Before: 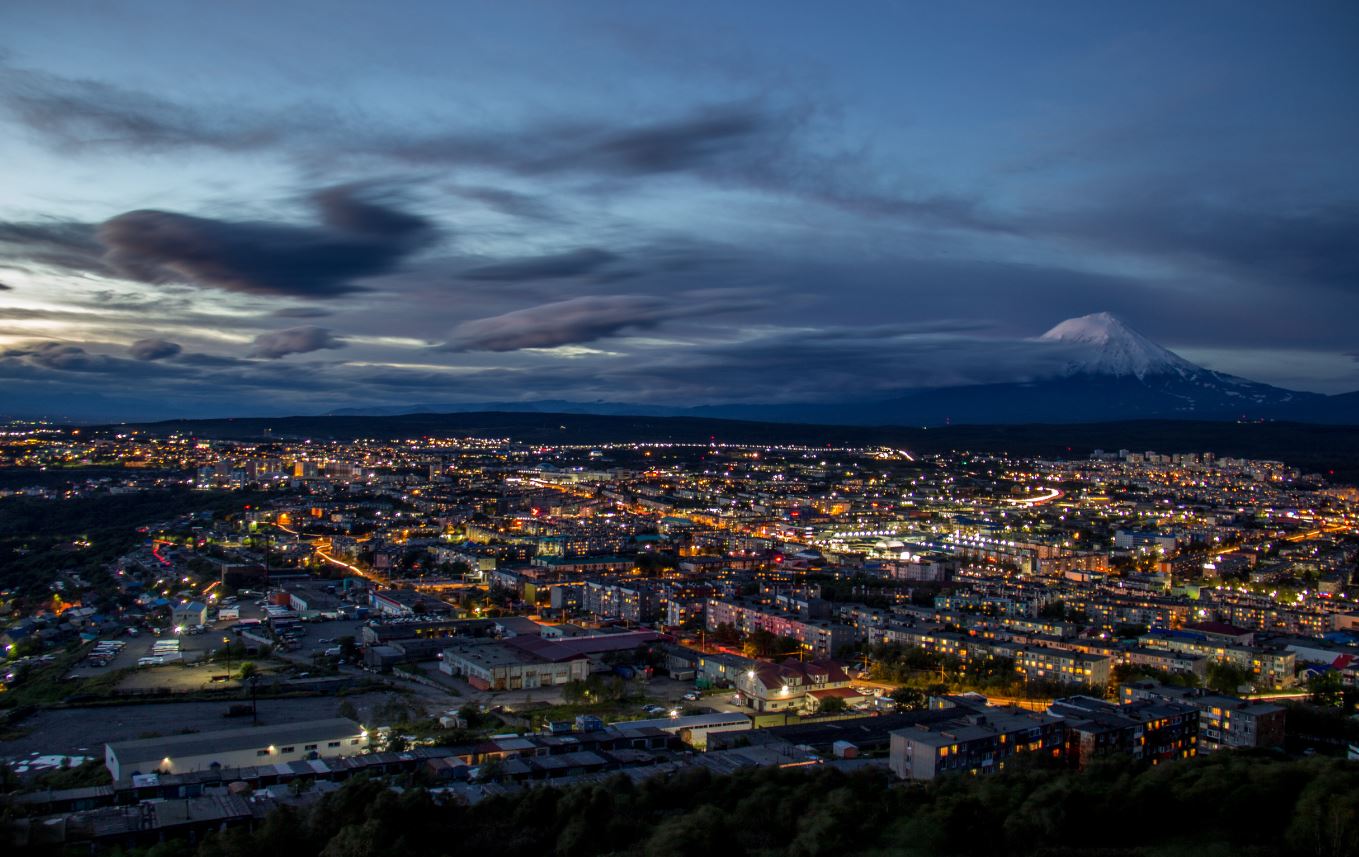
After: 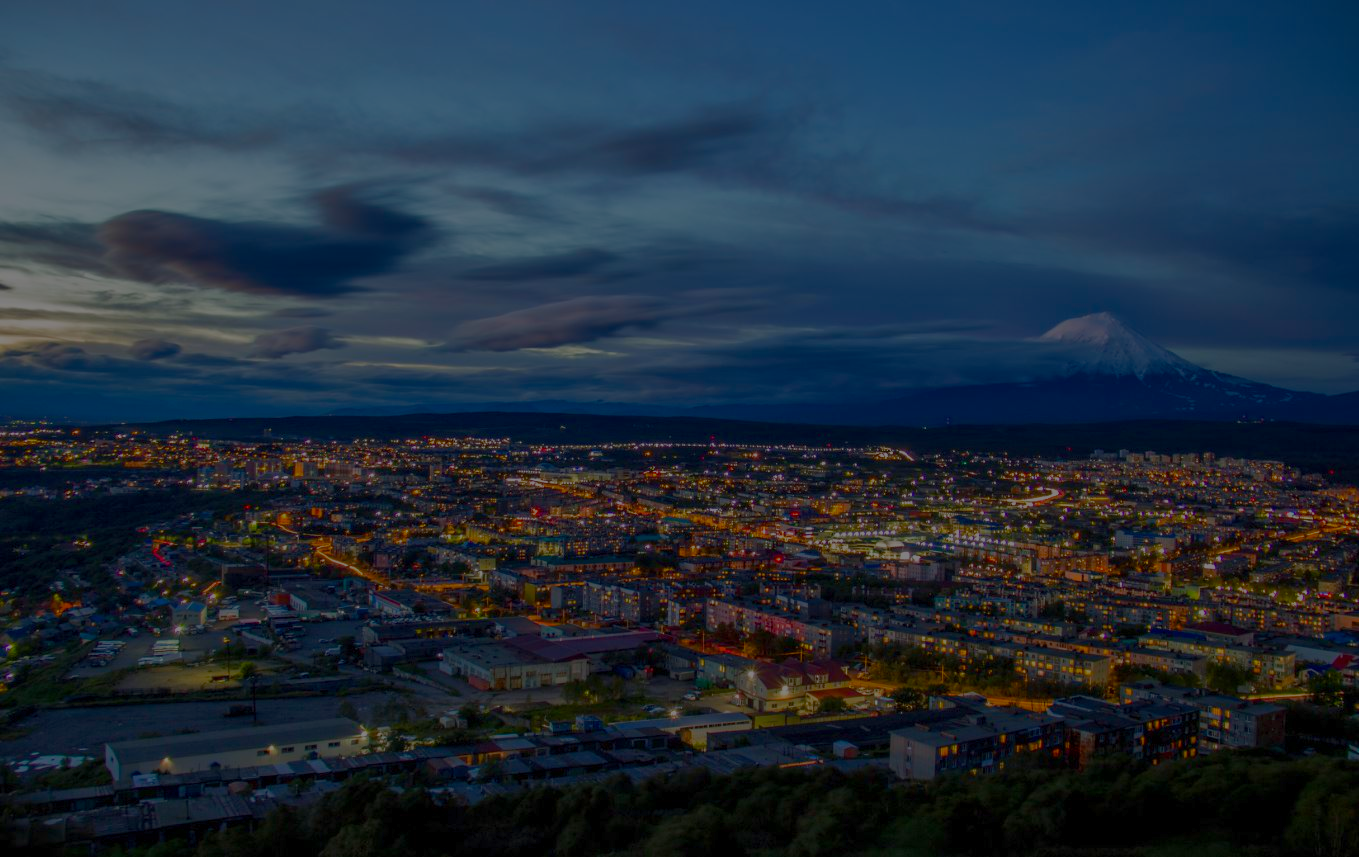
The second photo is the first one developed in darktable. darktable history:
color balance rgb: shadows lift › chroma 1%, shadows lift › hue 113°, highlights gain › chroma 0.2%, highlights gain › hue 333°, perceptual saturation grading › global saturation 20%, perceptual saturation grading › highlights -50%, perceptual saturation grading › shadows 25%, contrast -30%
exposure: exposure -2.002 EV, compensate highlight preservation false
